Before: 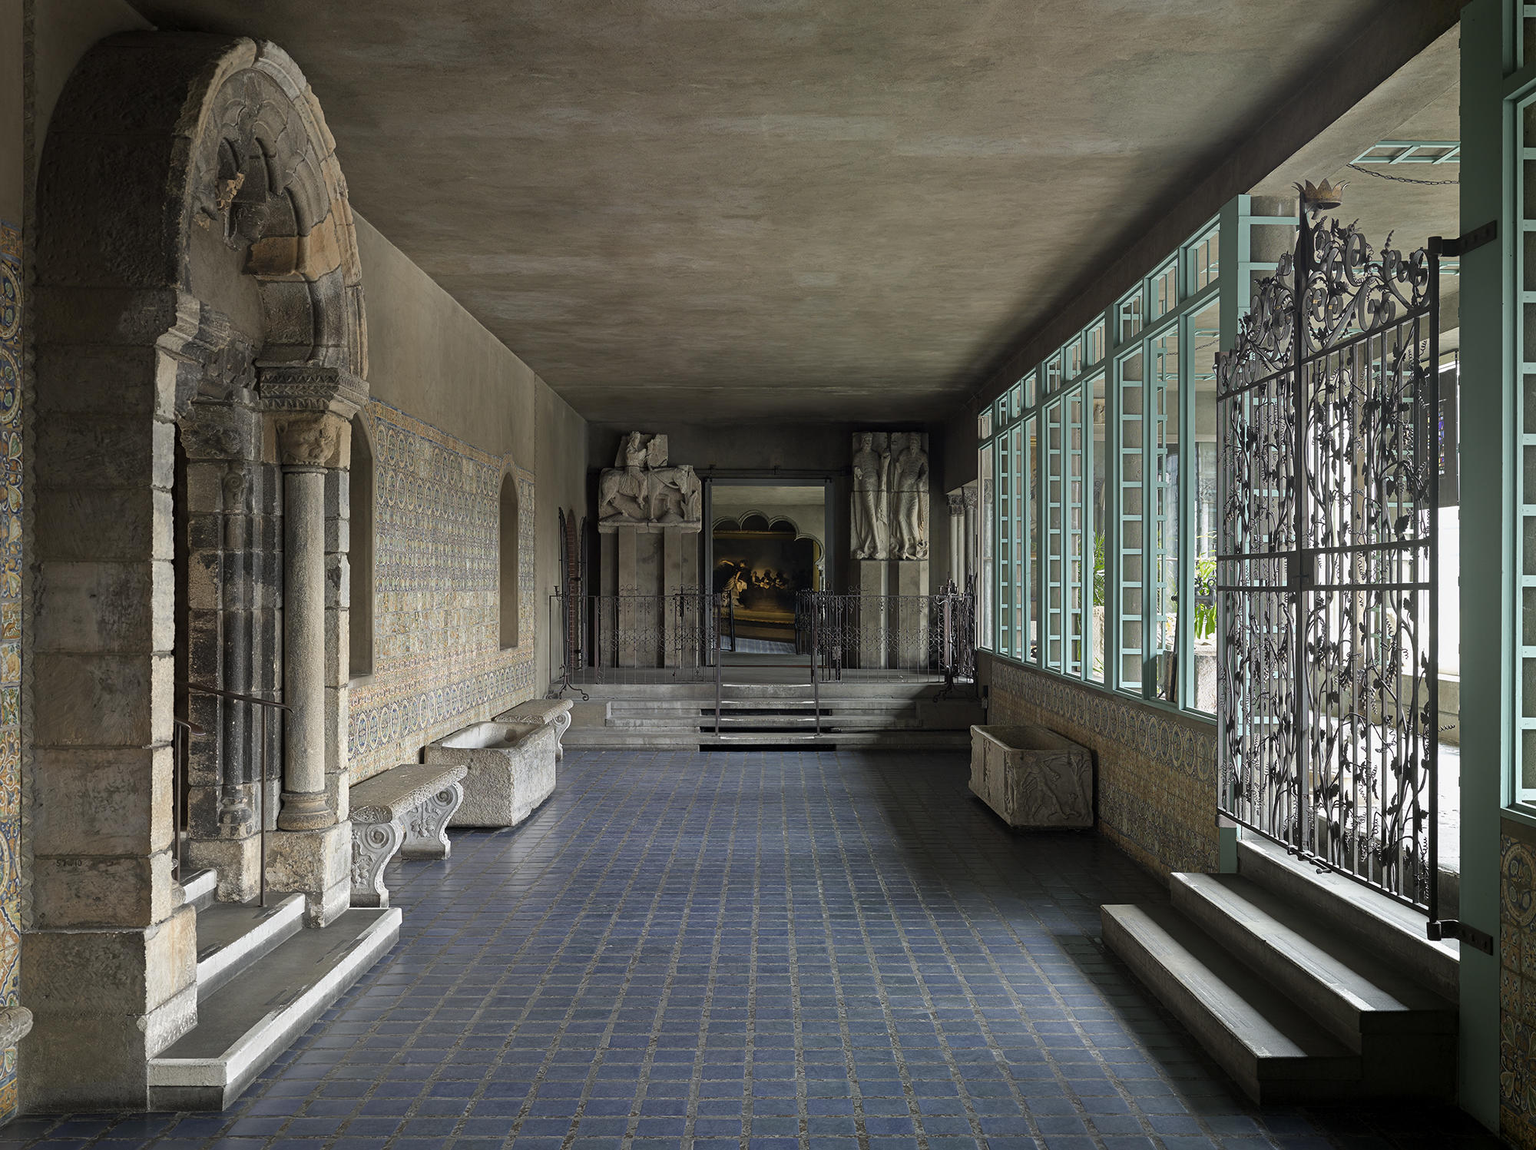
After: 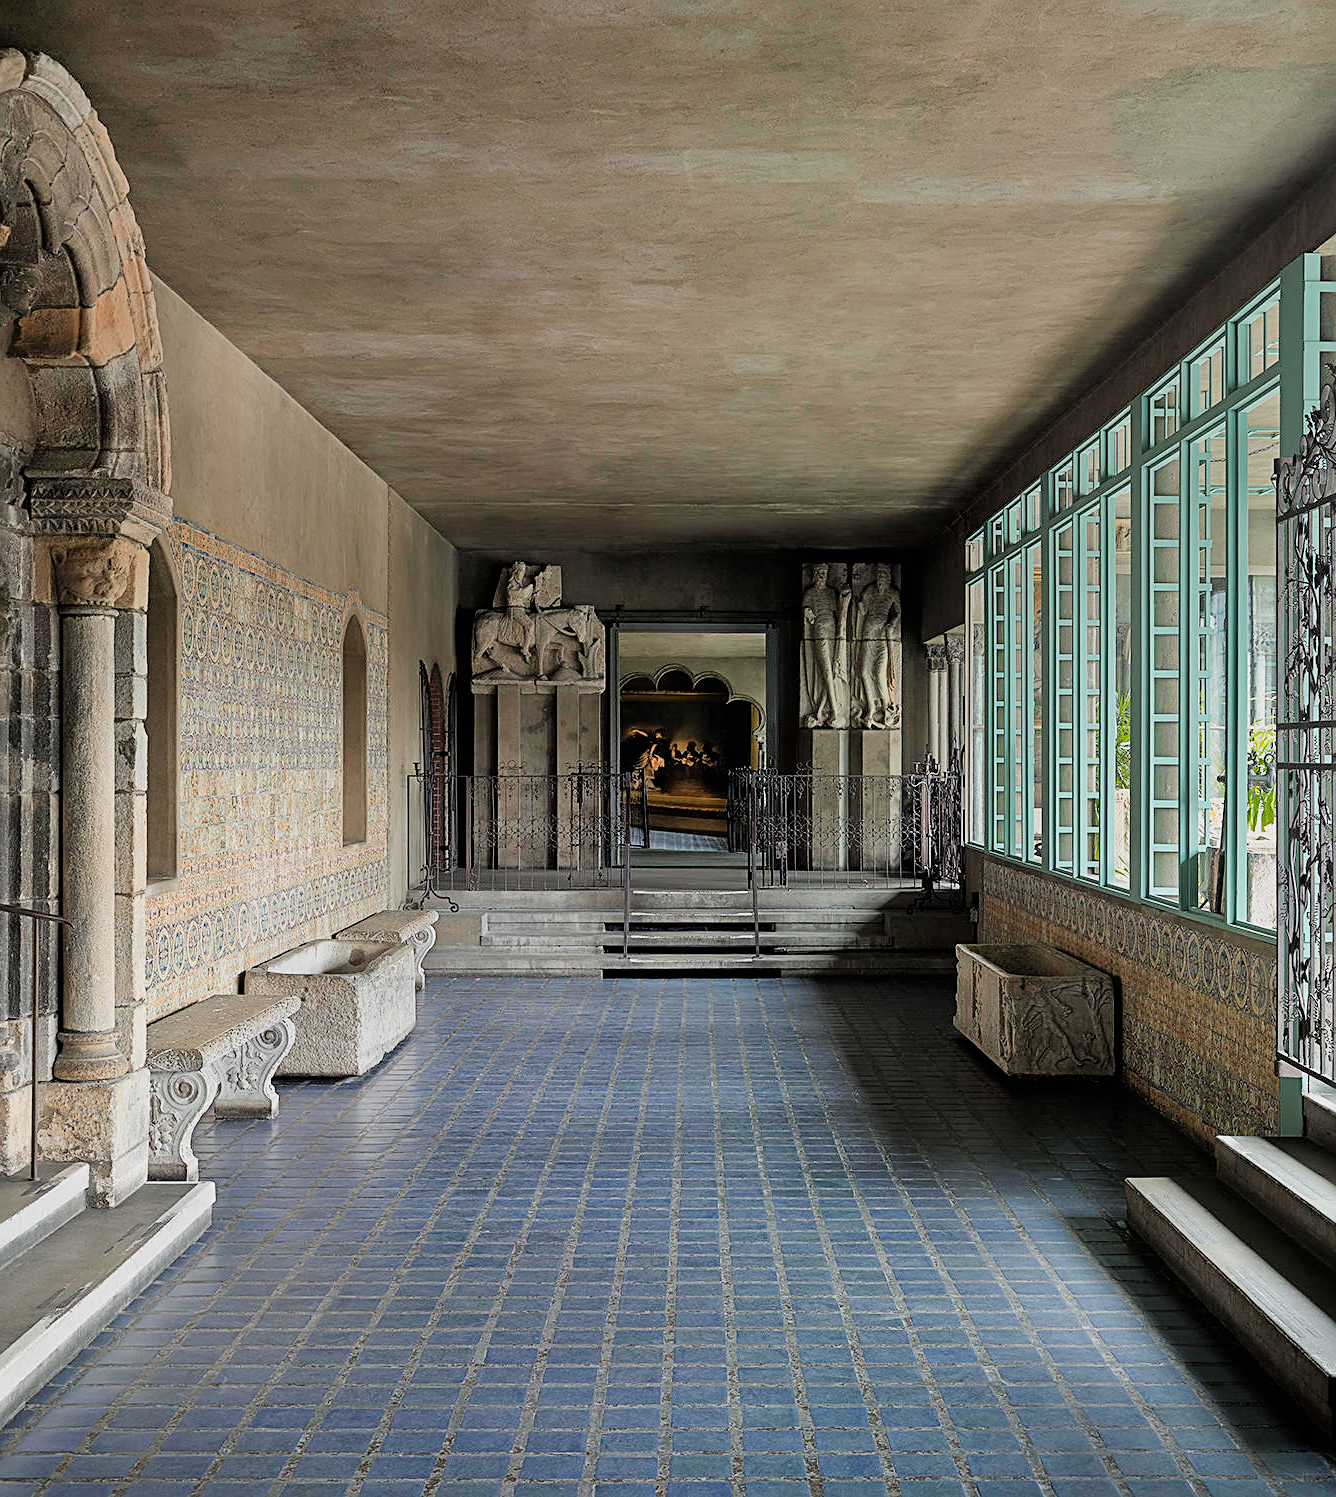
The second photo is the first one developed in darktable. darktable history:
sharpen: on, module defaults
crop: left 15.433%, right 17.758%
exposure: black level correction 0, exposure 0.703 EV, compensate highlight preservation false
filmic rgb: black relative exposure -7.65 EV, white relative exposure 4.56 EV, hardness 3.61, iterations of high-quality reconstruction 0
color zones: curves: ch1 [(0.235, 0.558) (0.75, 0.5)]; ch2 [(0.25, 0.462) (0.749, 0.457)]
